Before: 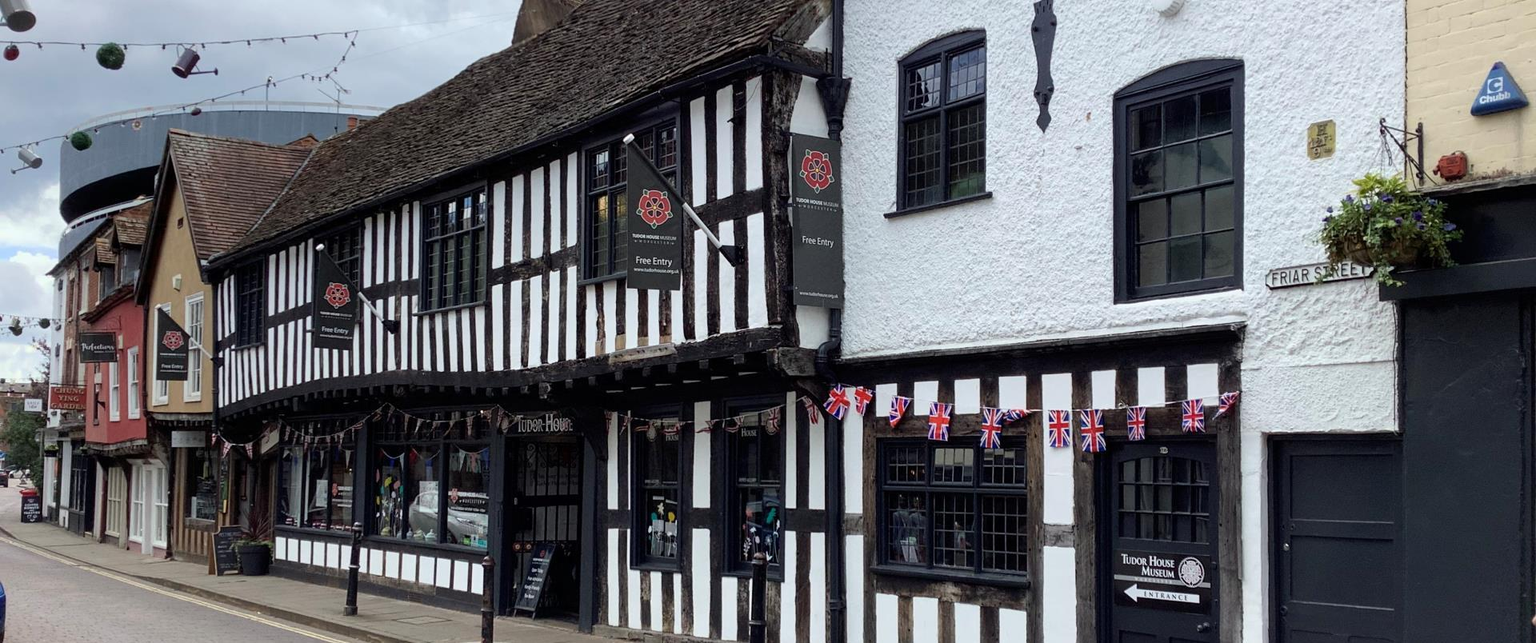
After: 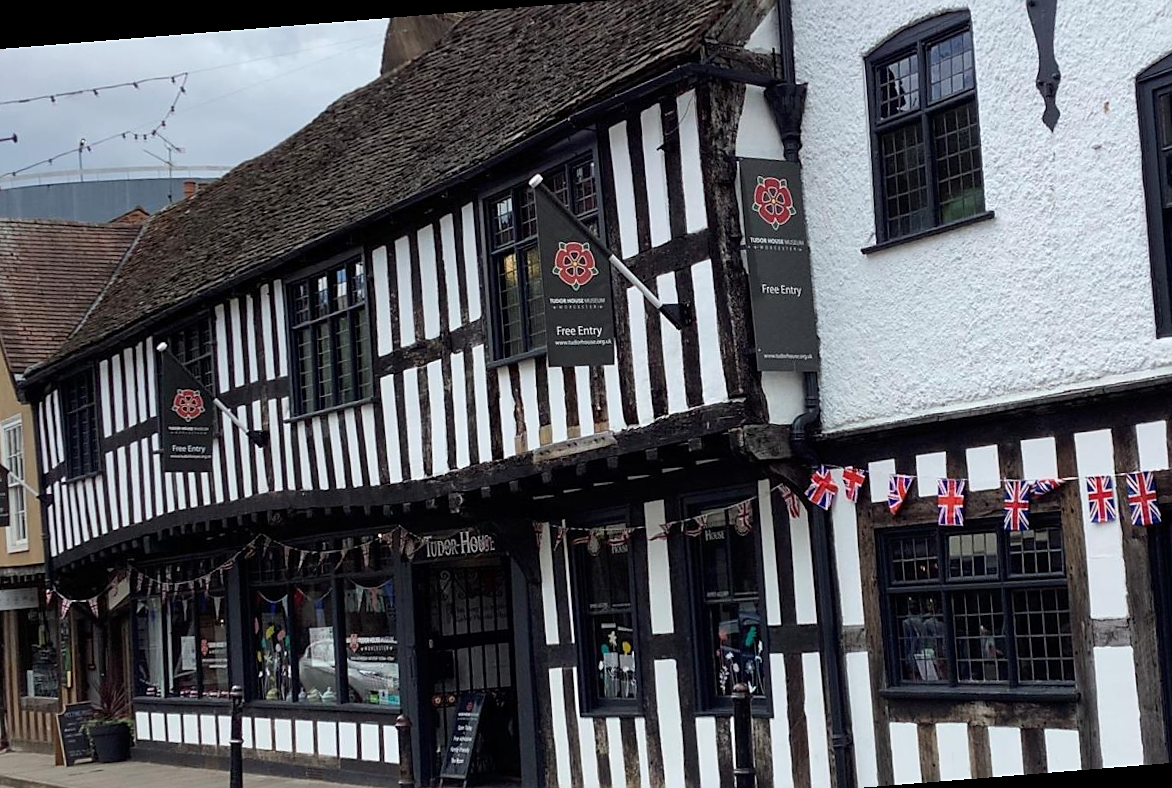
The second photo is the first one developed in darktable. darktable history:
crop and rotate: left 8.786%, right 24.548%
sharpen: radius 1.559, amount 0.373, threshold 1.271
rotate and perspective: rotation -4.57°, crop left 0.054, crop right 0.944, crop top 0.087, crop bottom 0.914
